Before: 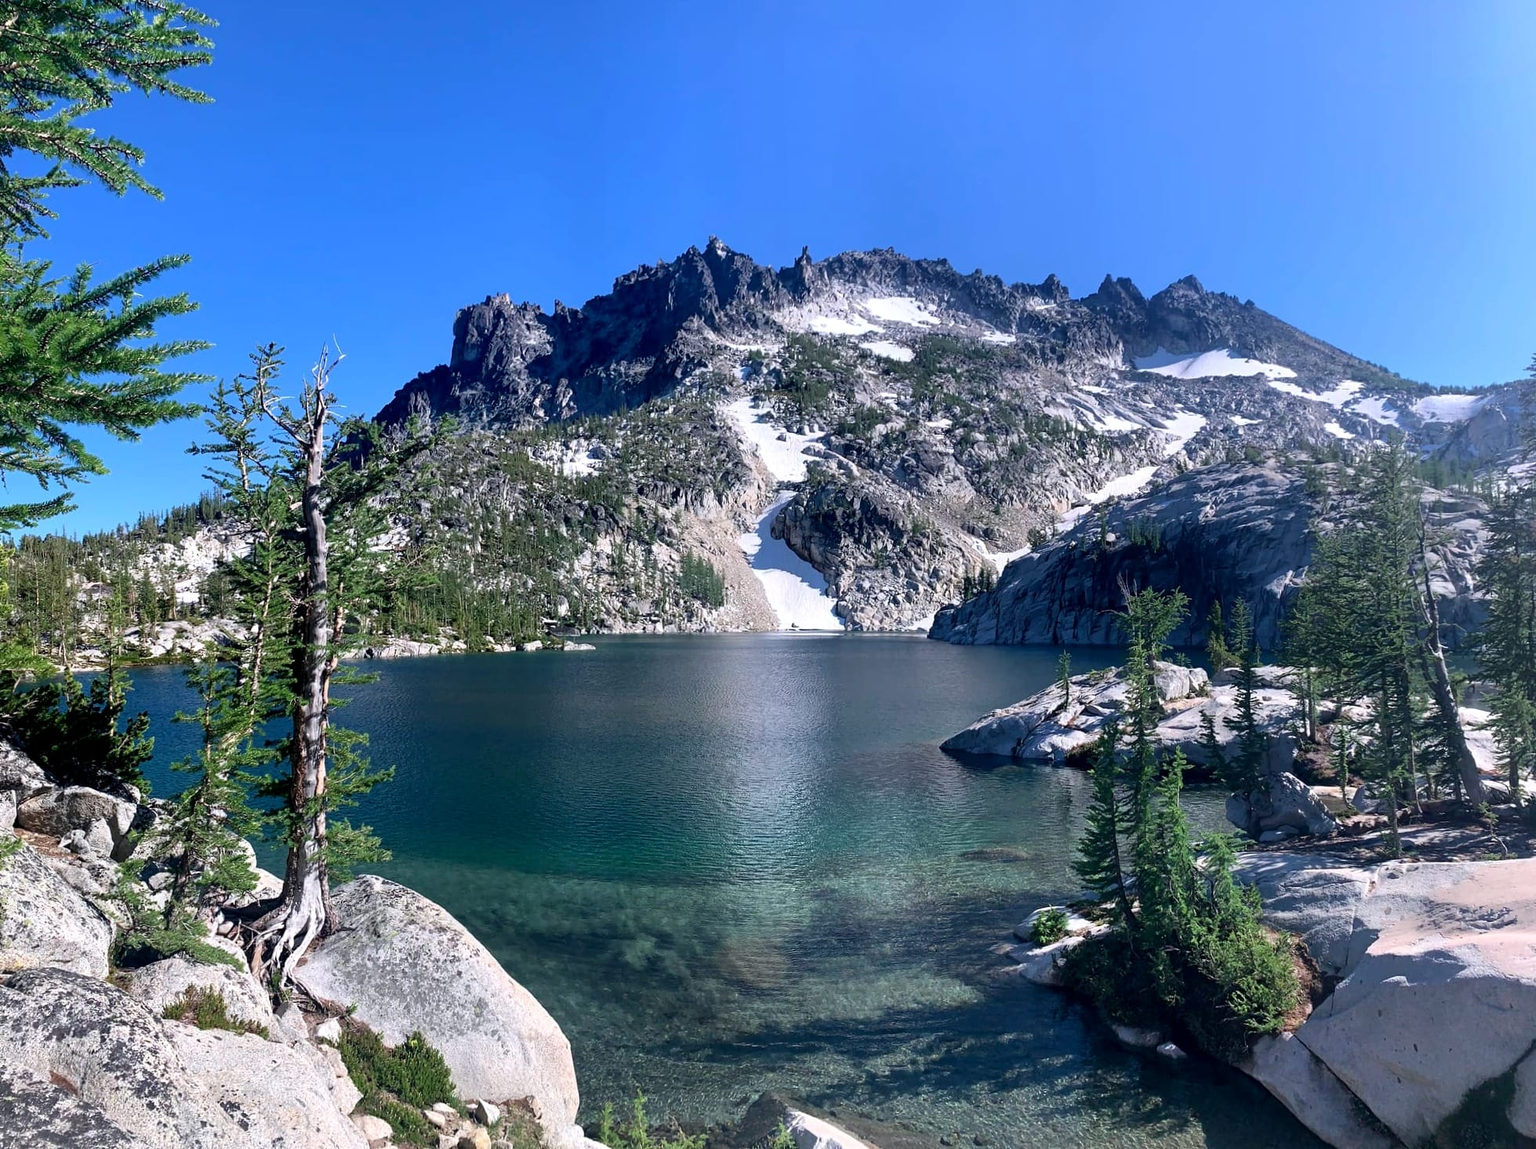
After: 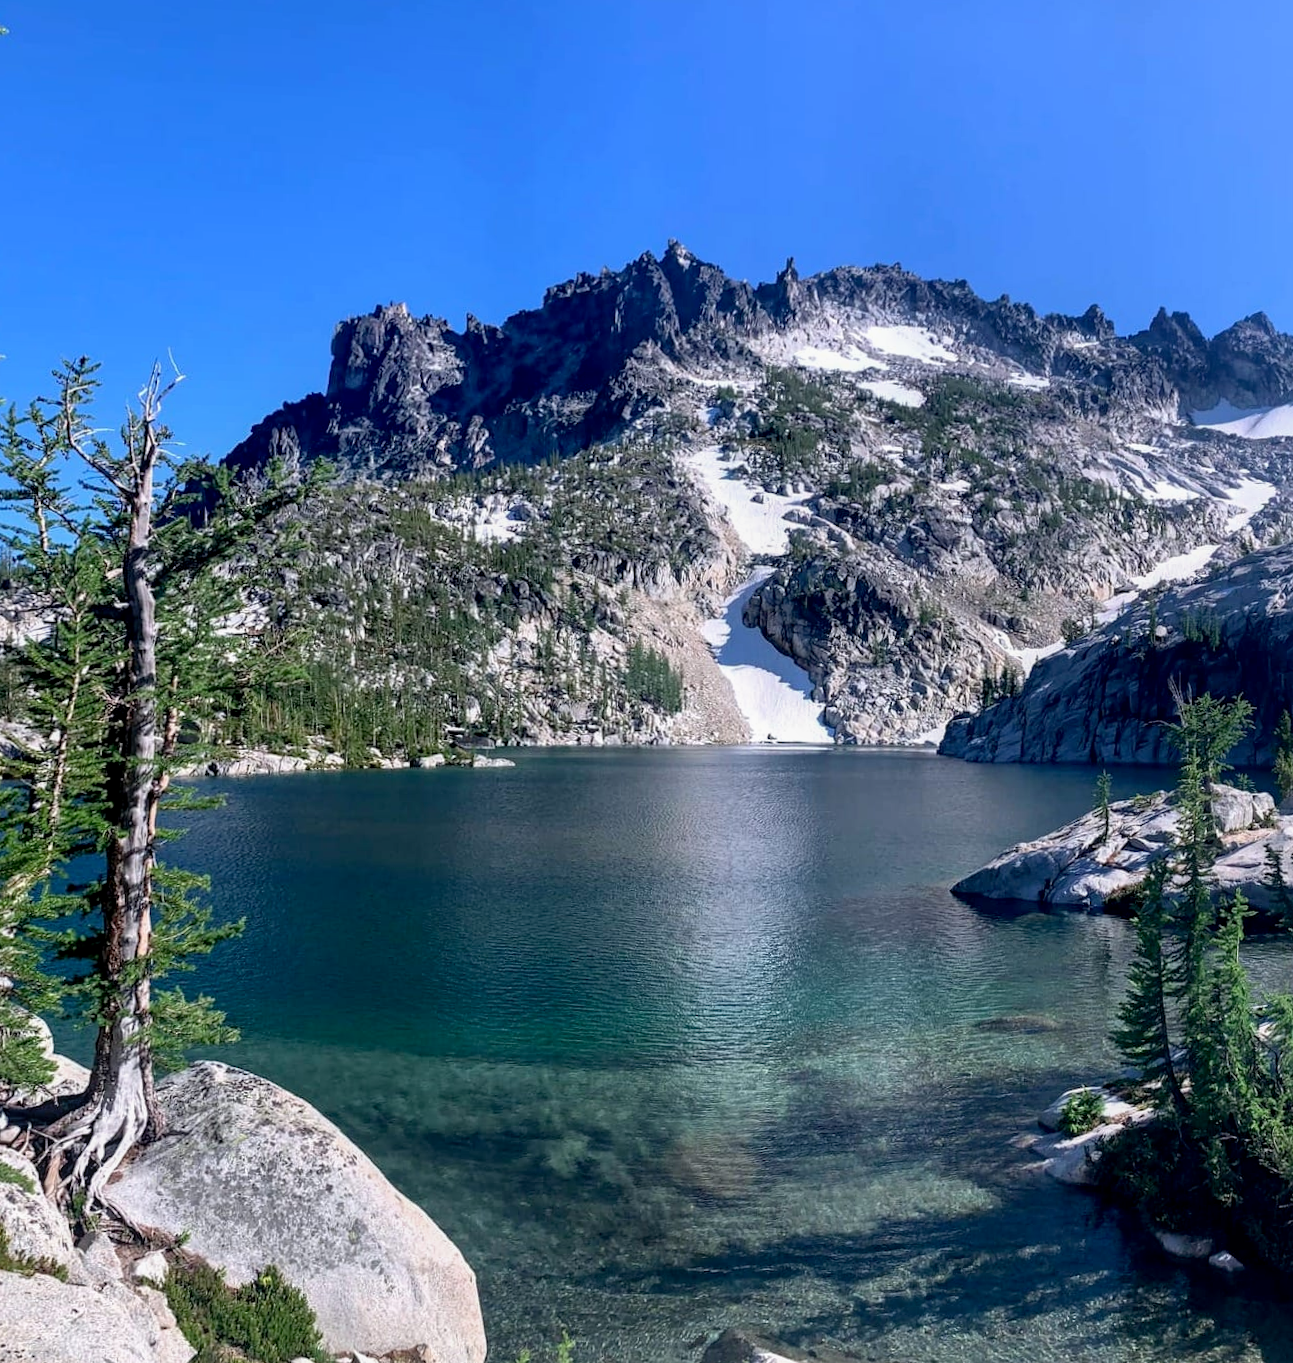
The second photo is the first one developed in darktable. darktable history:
rotate and perspective: rotation 0.679°, lens shift (horizontal) 0.136, crop left 0.009, crop right 0.991, crop top 0.078, crop bottom 0.95
white balance: emerald 1
local contrast: detail 110%
exposure: black level correction 0.005, exposure 0.014 EV, compensate highlight preservation false
crop and rotate: left 15.446%, right 17.836%
